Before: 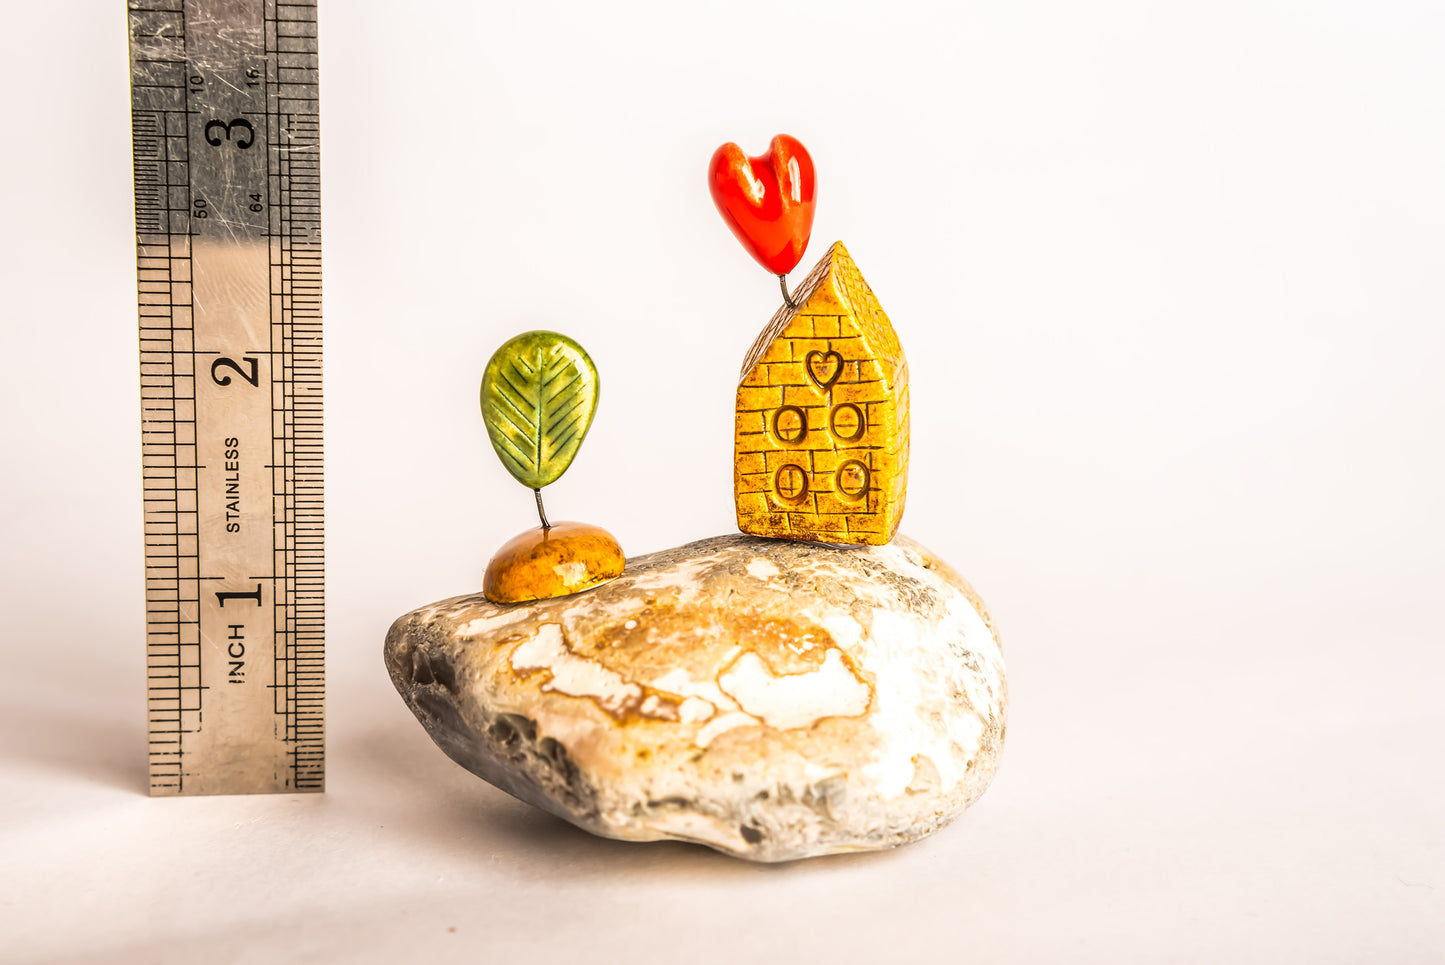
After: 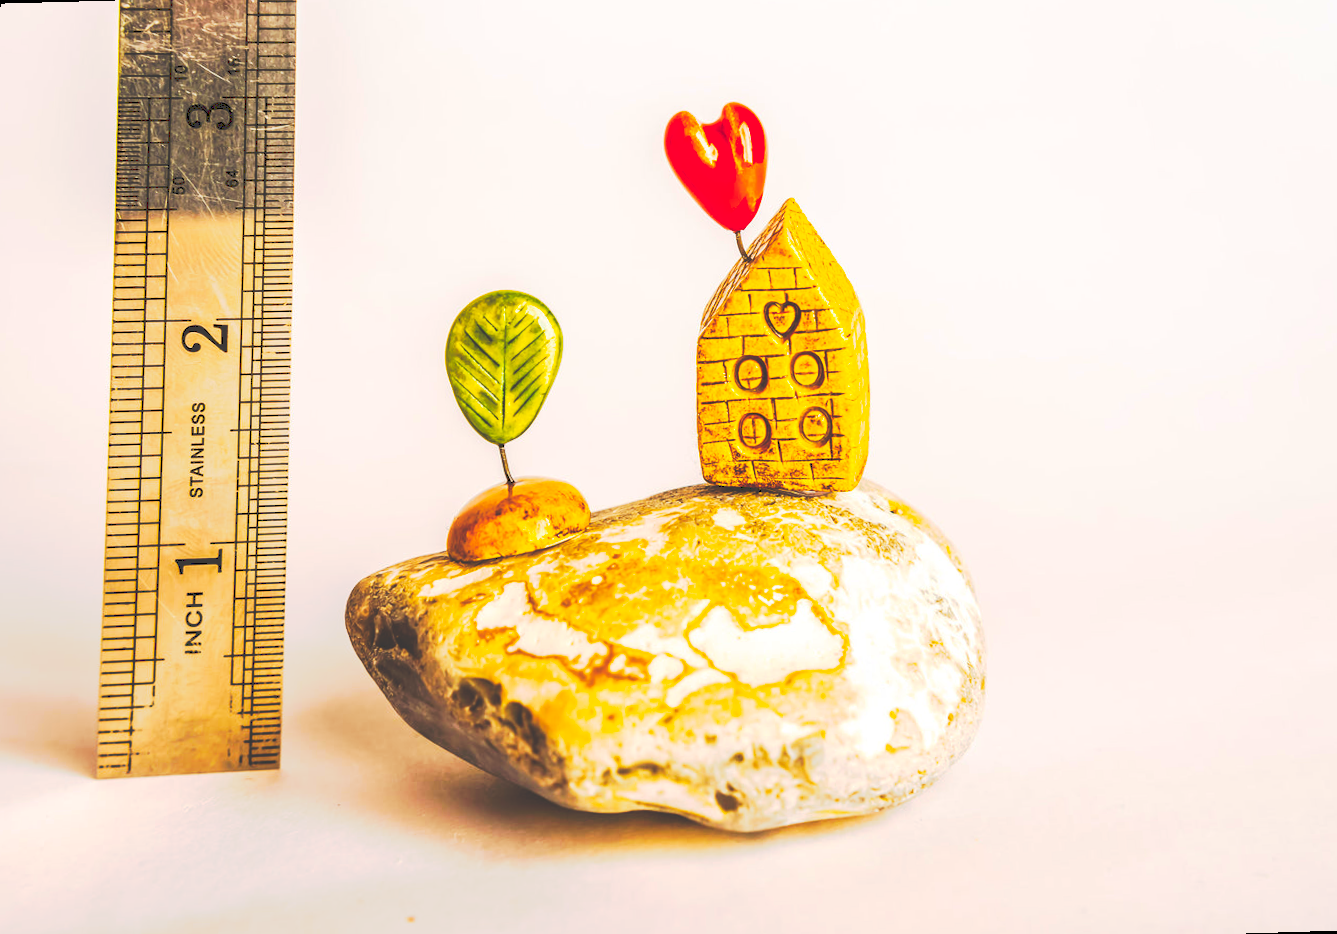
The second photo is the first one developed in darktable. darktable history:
rotate and perspective: rotation -1.68°, lens shift (vertical) -0.146, crop left 0.049, crop right 0.912, crop top 0.032, crop bottom 0.96
tone curve: curves: ch0 [(0, 0) (0.003, 0.231) (0.011, 0.231) (0.025, 0.231) (0.044, 0.231) (0.069, 0.235) (0.1, 0.24) (0.136, 0.246) (0.177, 0.256) (0.224, 0.279) (0.277, 0.313) (0.335, 0.354) (0.399, 0.428) (0.468, 0.514) (0.543, 0.61) (0.623, 0.728) (0.709, 0.808) (0.801, 0.873) (0.898, 0.909) (1, 1)], preserve colors none
color balance rgb: linear chroma grading › global chroma 23.15%, perceptual saturation grading › global saturation 28.7%, perceptual saturation grading › mid-tones 12.04%, perceptual saturation grading › shadows 10.19%, global vibrance 22.22%
